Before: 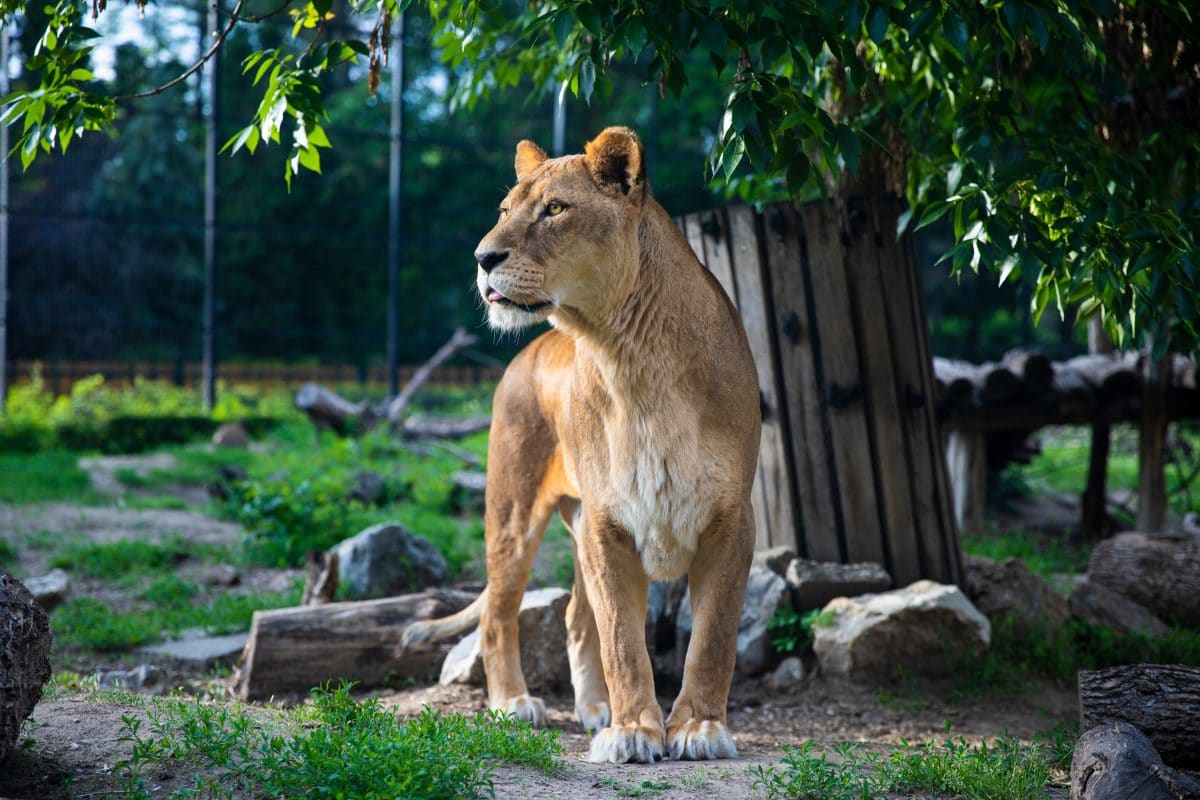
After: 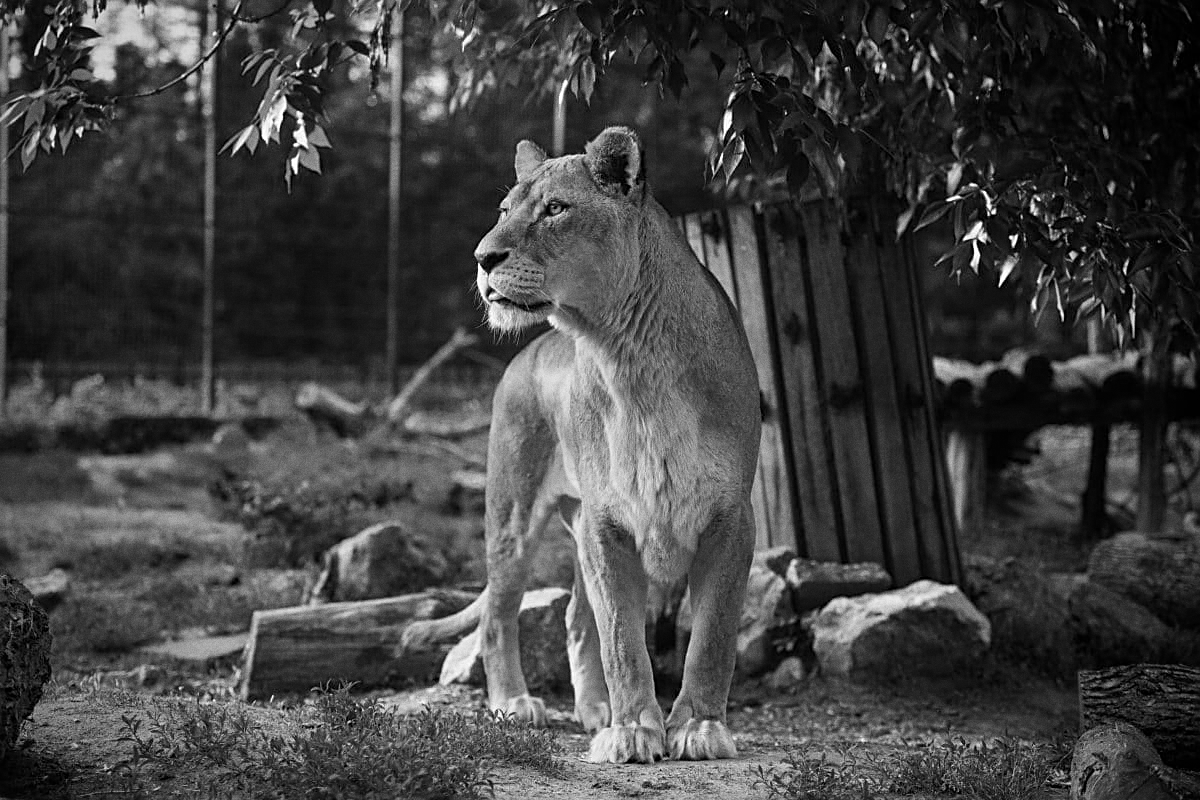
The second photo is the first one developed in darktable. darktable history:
color calibration "B&W: ILFORD DELTA 100": output gray [0.246, 0.254, 0.501, 0], gray › normalize channels true, illuminant same as pipeline (D50), adaptation XYZ, x 0.346, y 0.359, gamut compression 0
grain: on, module defaults
sharpen: on, module defaults
vignetting: fall-off start 71.74%
